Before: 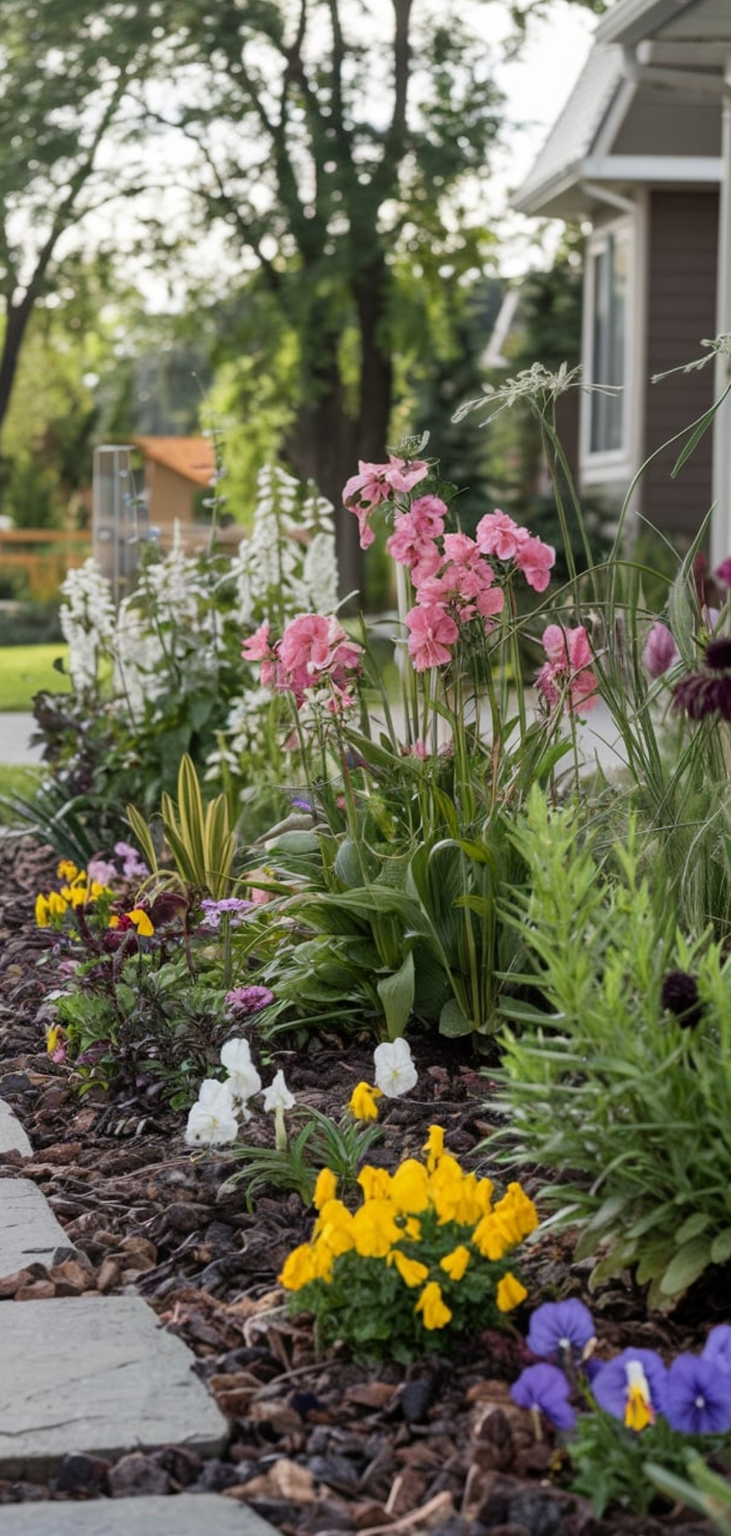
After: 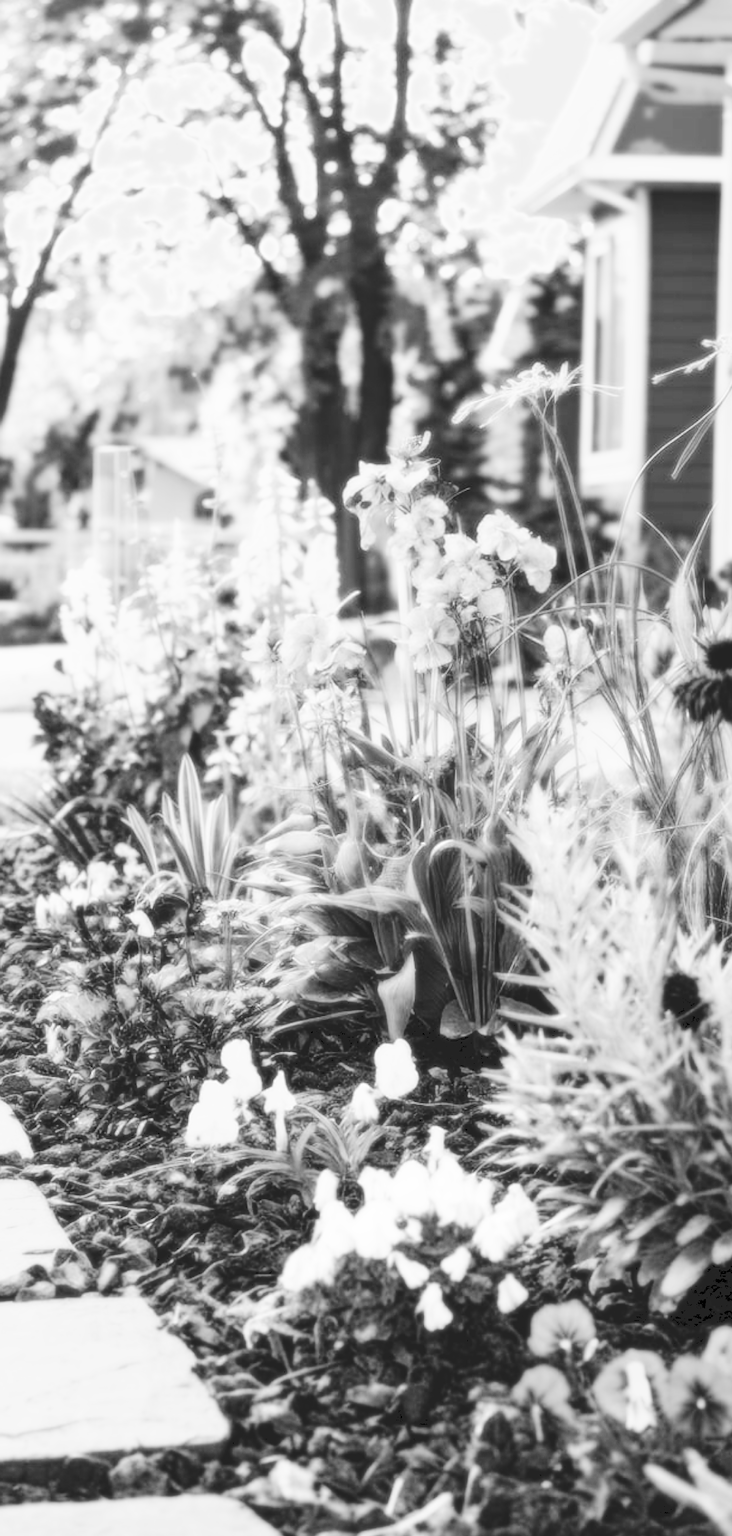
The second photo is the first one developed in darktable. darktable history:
crop: bottom 0.071%
bloom: size 0%, threshold 54.82%, strength 8.31%
sharpen: amount 0.2
monochrome: a 32, b 64, size 2.3
white balance: red 0.986, blue 1.01
tone curve: curves: ch0 [(0, 0) (0.003, 0.139) (0.011, 0.14) (0.025, 0.138) (0.044, 0.14) (0.069, 0.149) (0.1, 0.161) (0.136, 0.179) (0.177, 0.203) (0.224, 0.245) (0.277, 0.302) (0.335, 0.382) (0.399, 0.461) (0.468, 0.546) (0.543, 0.614) (0.623, 0.687) (0.709, 0.758) (0.801, 0.84) (0.898, 0.912) (1, 1)], preserve colors none
rotate and perspective: automatic cropping original format, crop left 0, crop top 0
exposure: exposure 0.6 EV, compensate highlight preservation false
